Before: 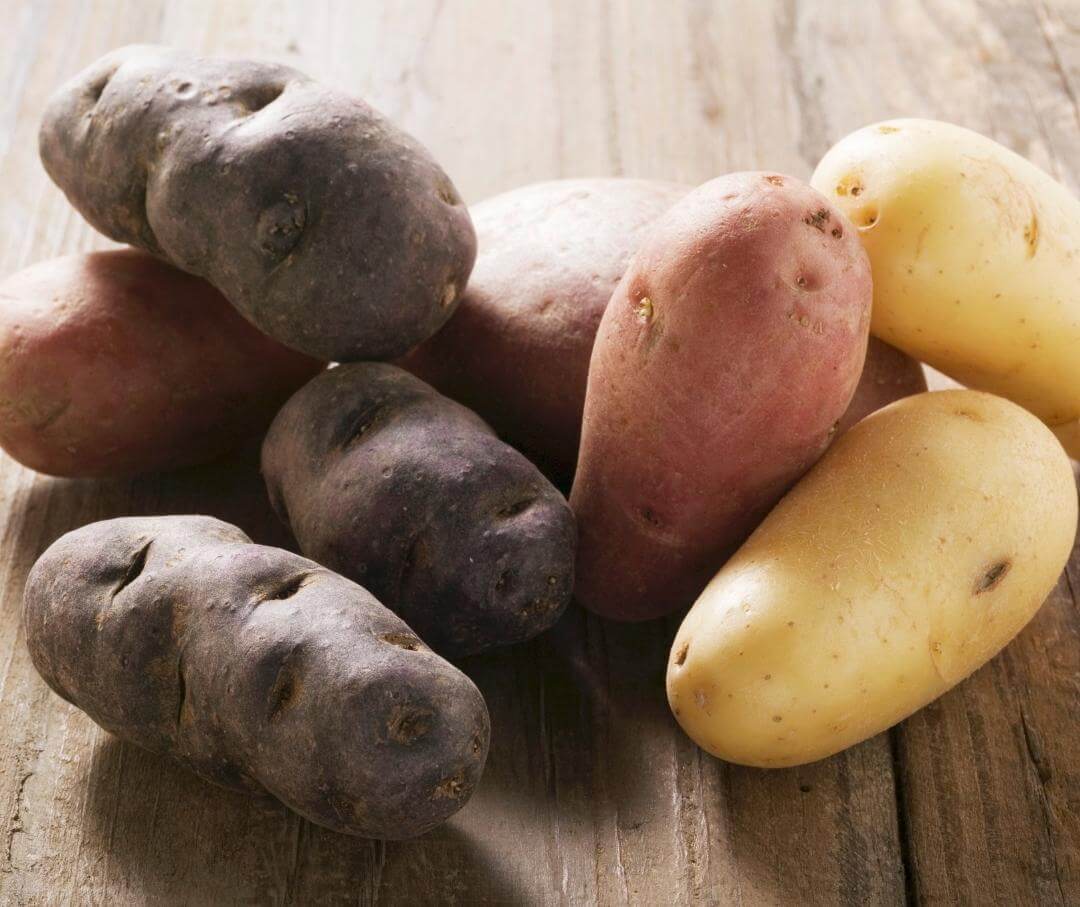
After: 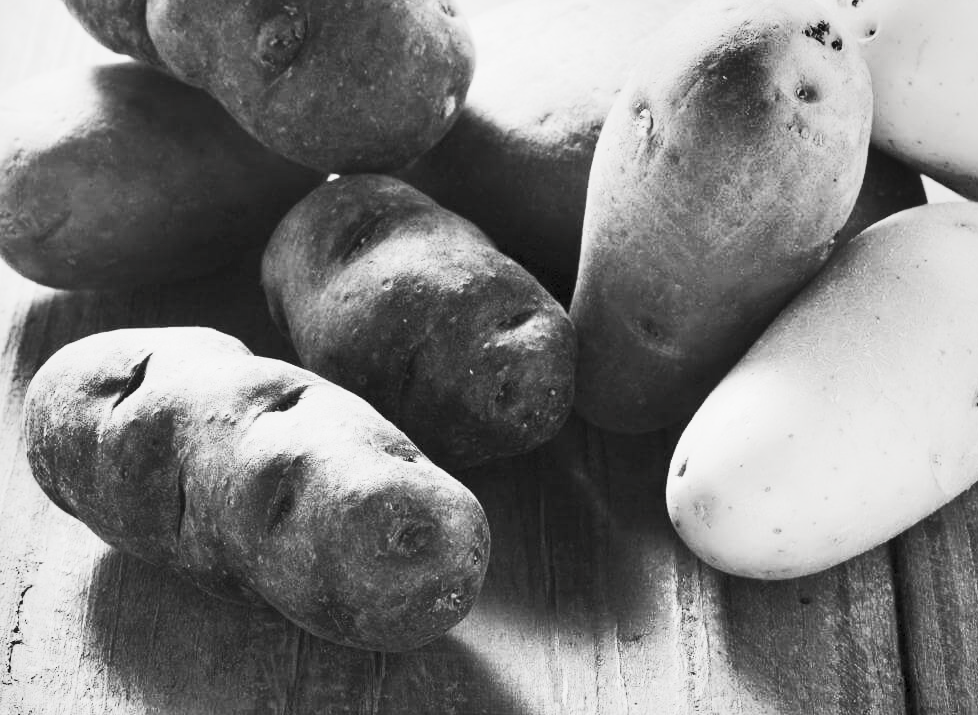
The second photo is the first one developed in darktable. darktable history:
crop: top 20.807%, right 9.396%, bottom 0.302%
contrast brightness saturation: contrast 0.548, brightness 0.475, saturation -0.99
exposure: black level correction 0.001, exposure 0.5 EV, compensate highlight preservation false
shadows and highlights: white point adjustment -3.55, highlights -63.47, soften with gaussian
